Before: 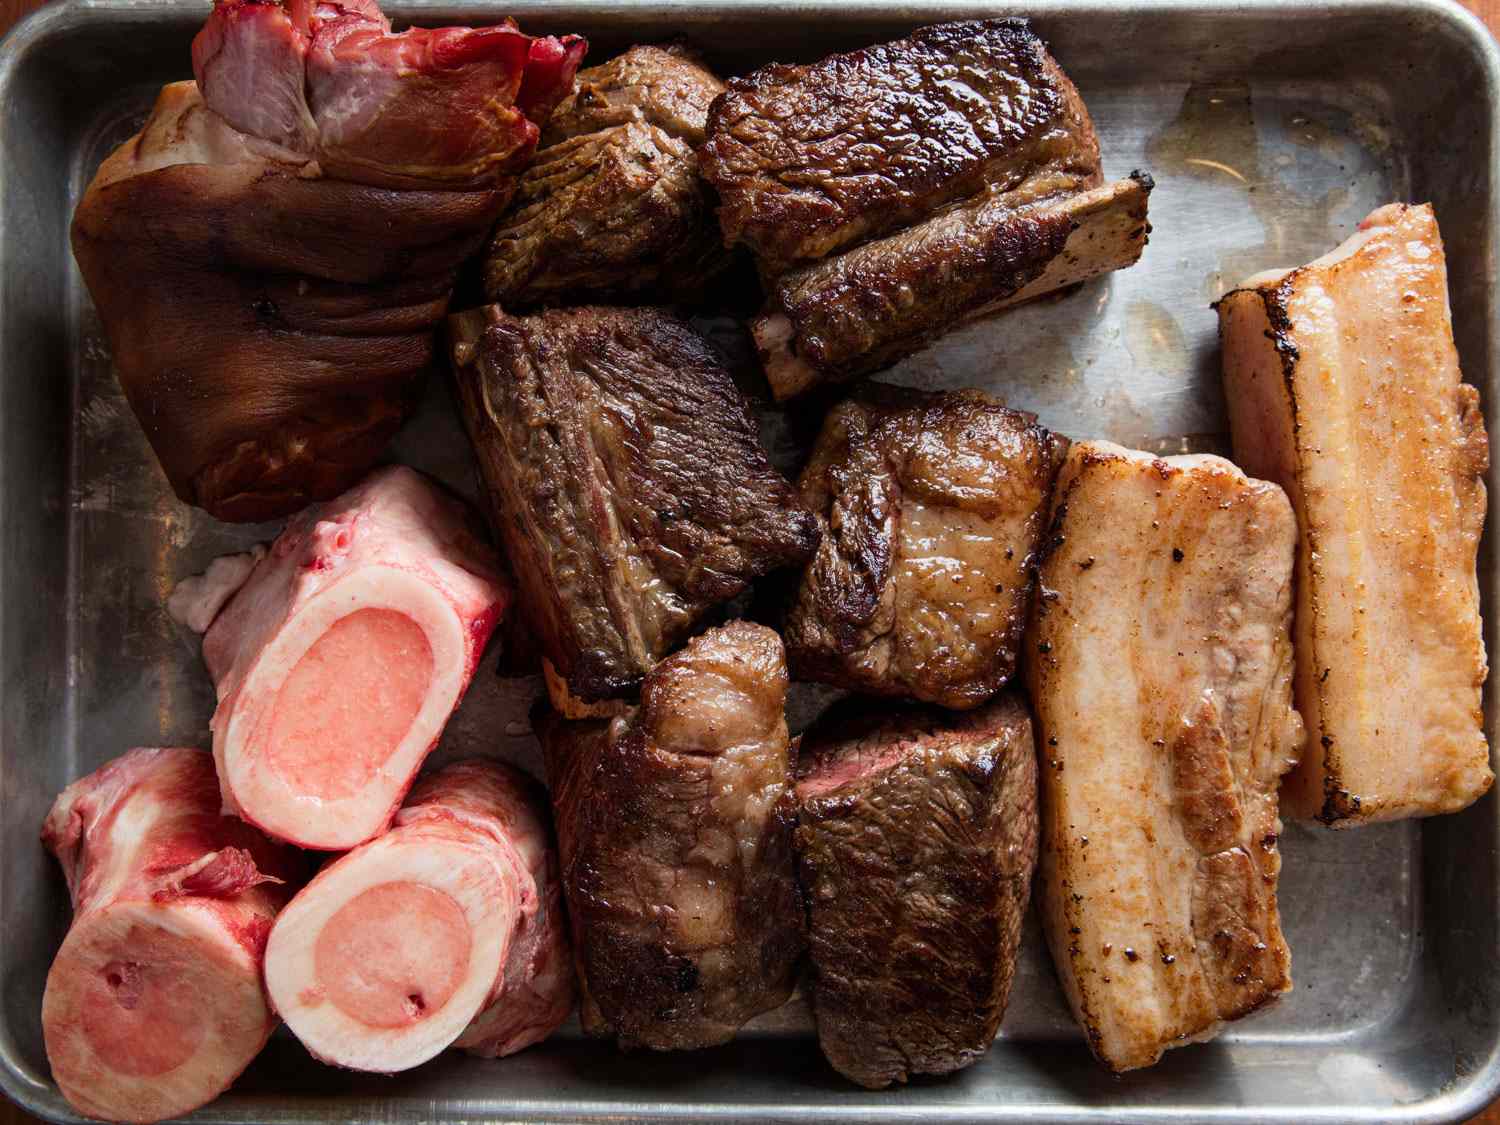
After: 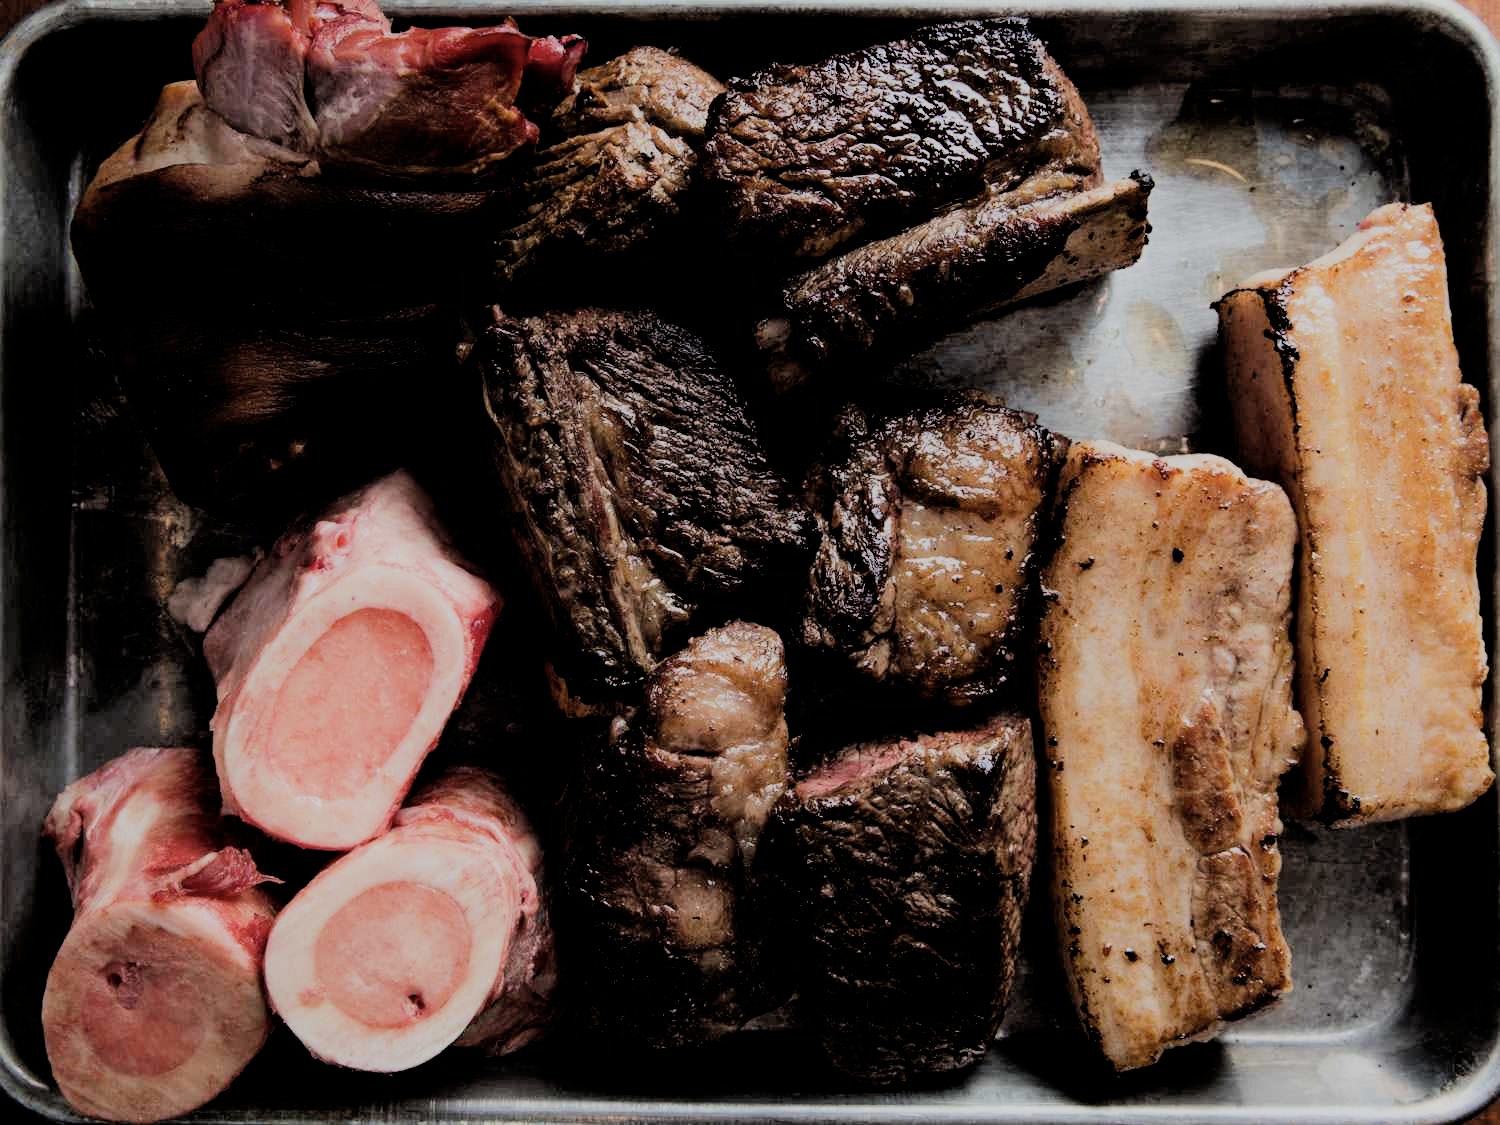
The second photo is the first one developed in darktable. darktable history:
filmic rgb: black relative exposure -3.21 EV, white relative exposure 7.02 EV, hardness 1.46, contrast 1.35
color correction: saturation 0.85
